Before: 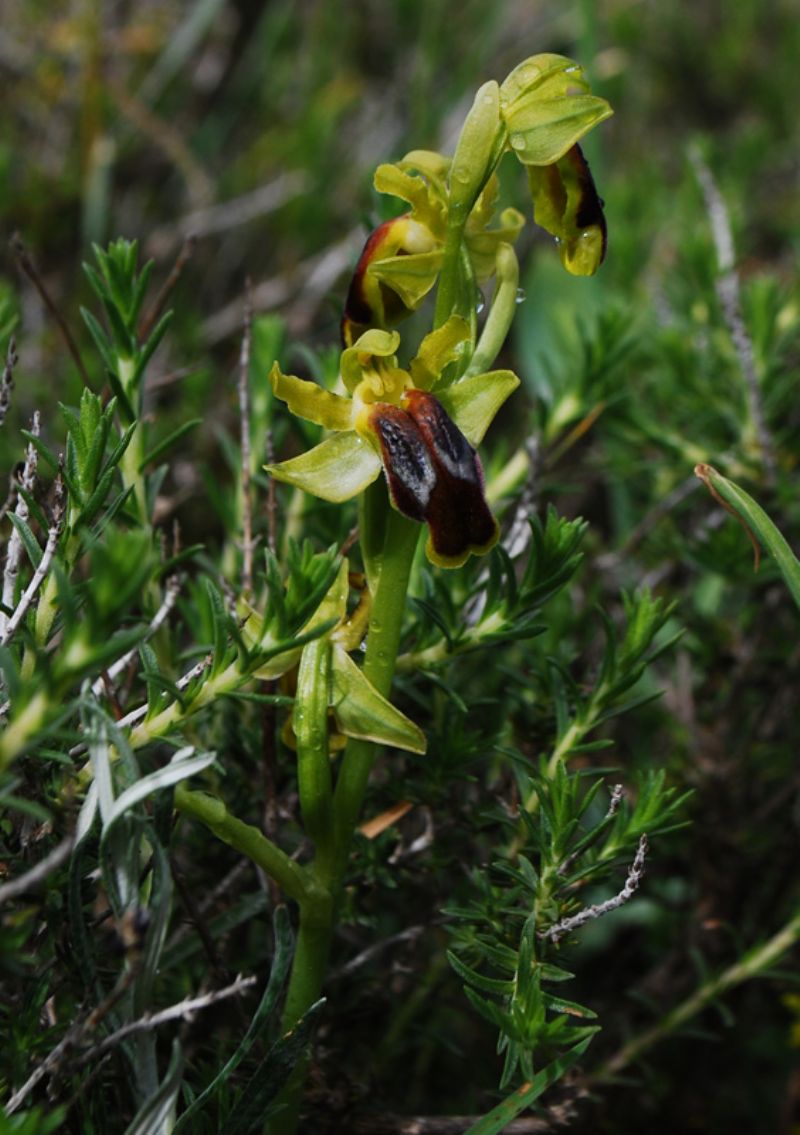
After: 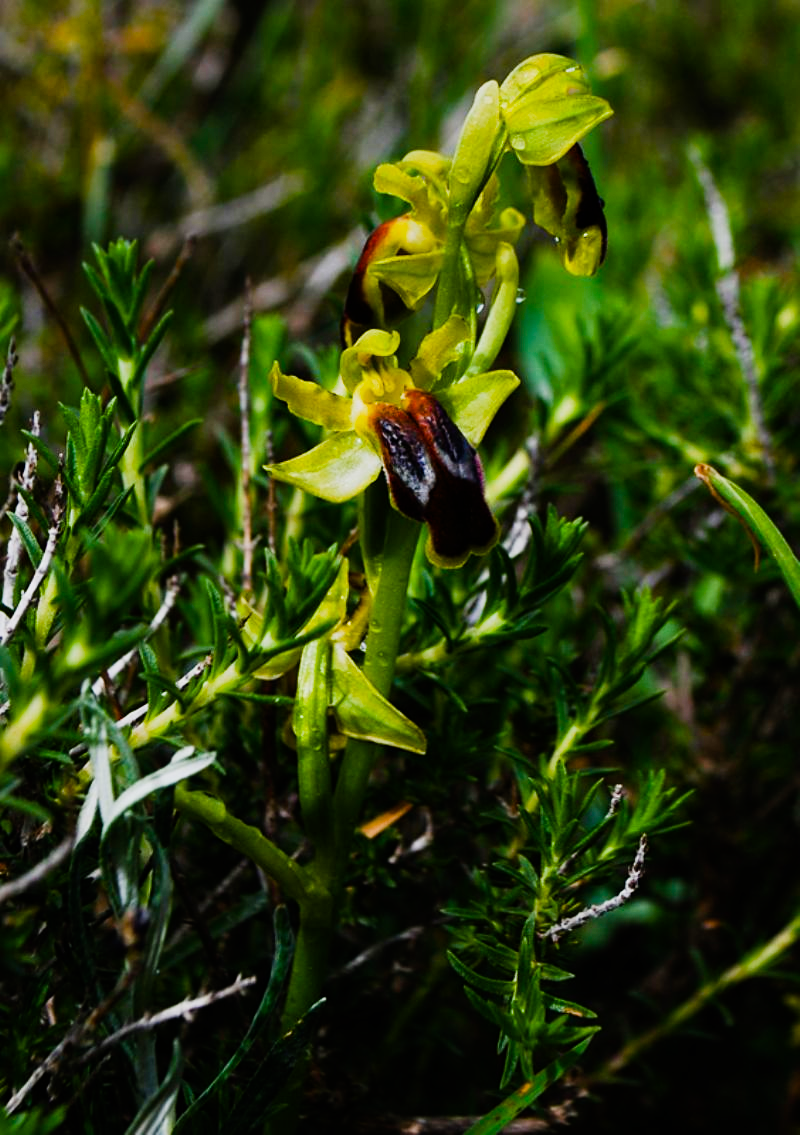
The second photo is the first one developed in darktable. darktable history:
color balance rgb: perceptual saturation grading › global saturation 35%, perceptual saturation grading › highlights -25%, perceptual saturation grading › shadows 25%, global vibrance 10%
exposure: exposure 0.29 EV, compensate highlight preservation false
sharpen: amount 0.2
sigmoid: contrast 1.8
